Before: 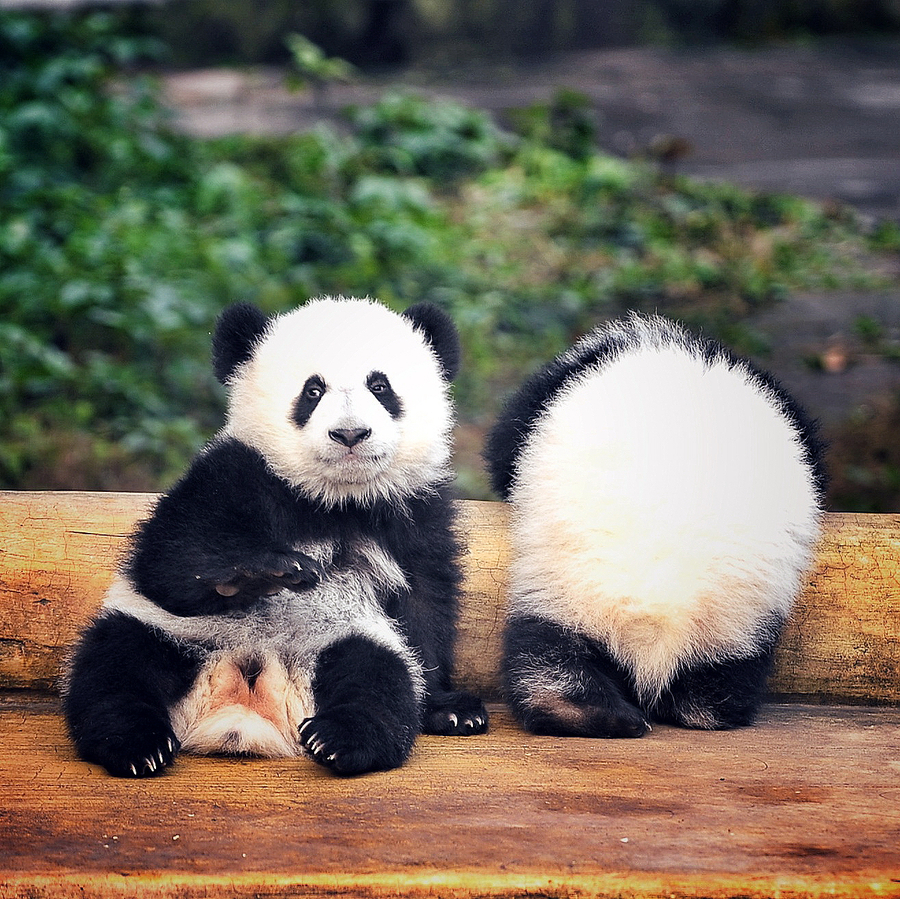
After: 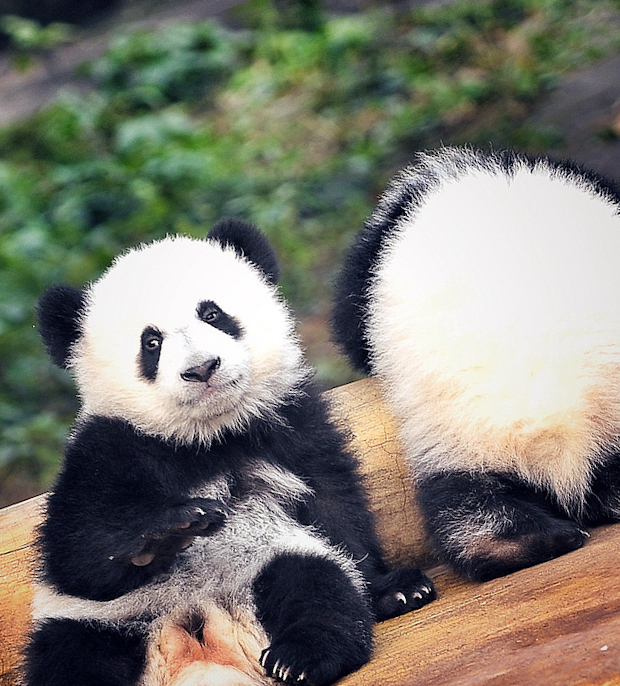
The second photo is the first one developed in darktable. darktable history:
crop and rotate: angle 21.25°, left 6.889%, right 3.778%, bottom 1.087%
